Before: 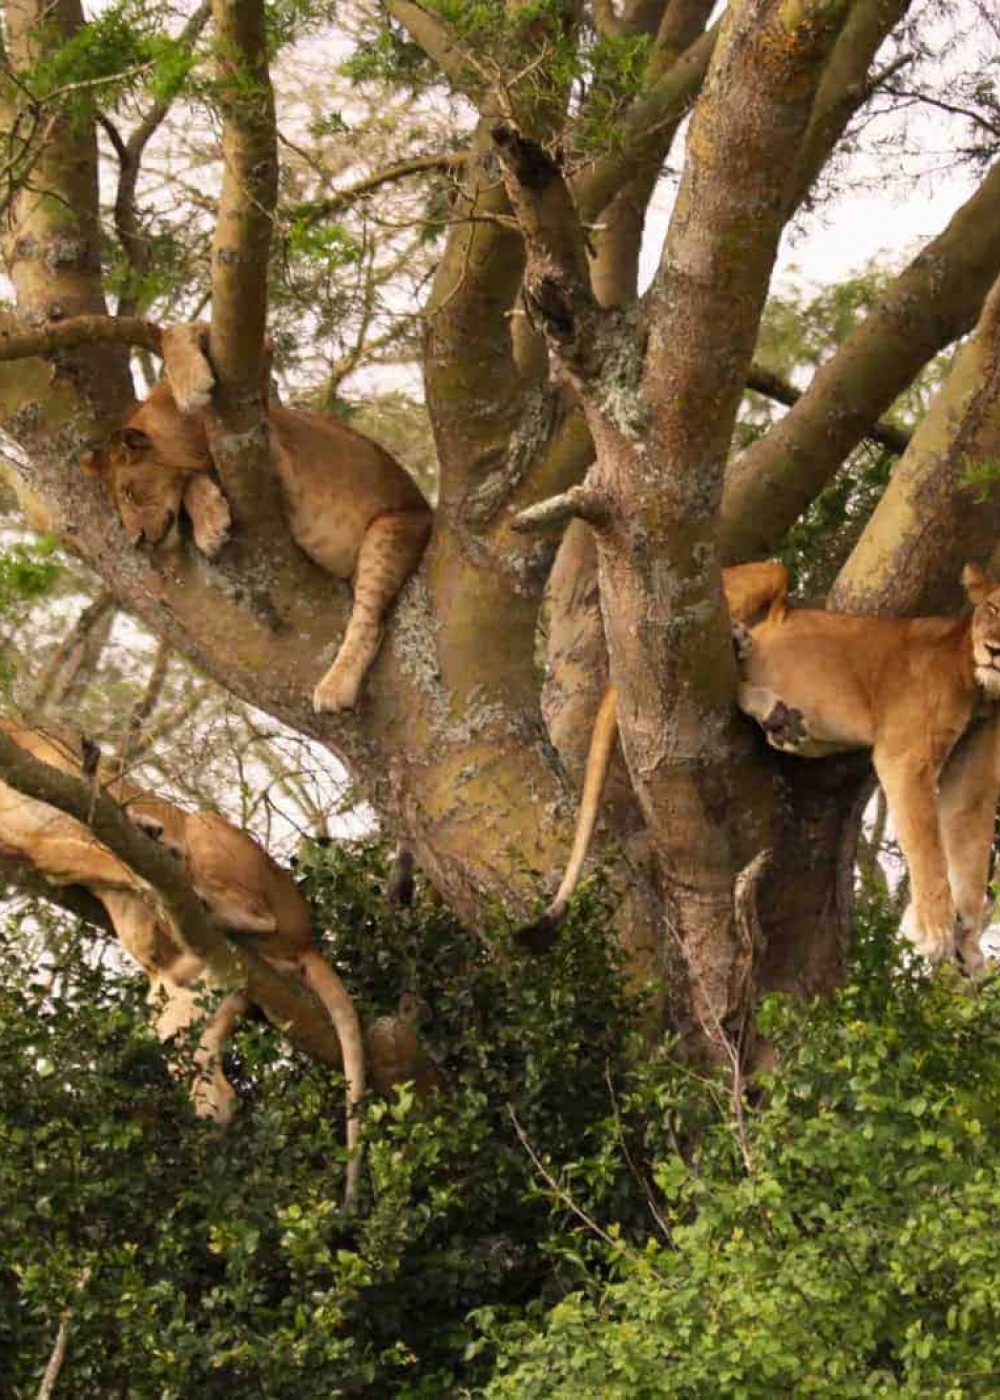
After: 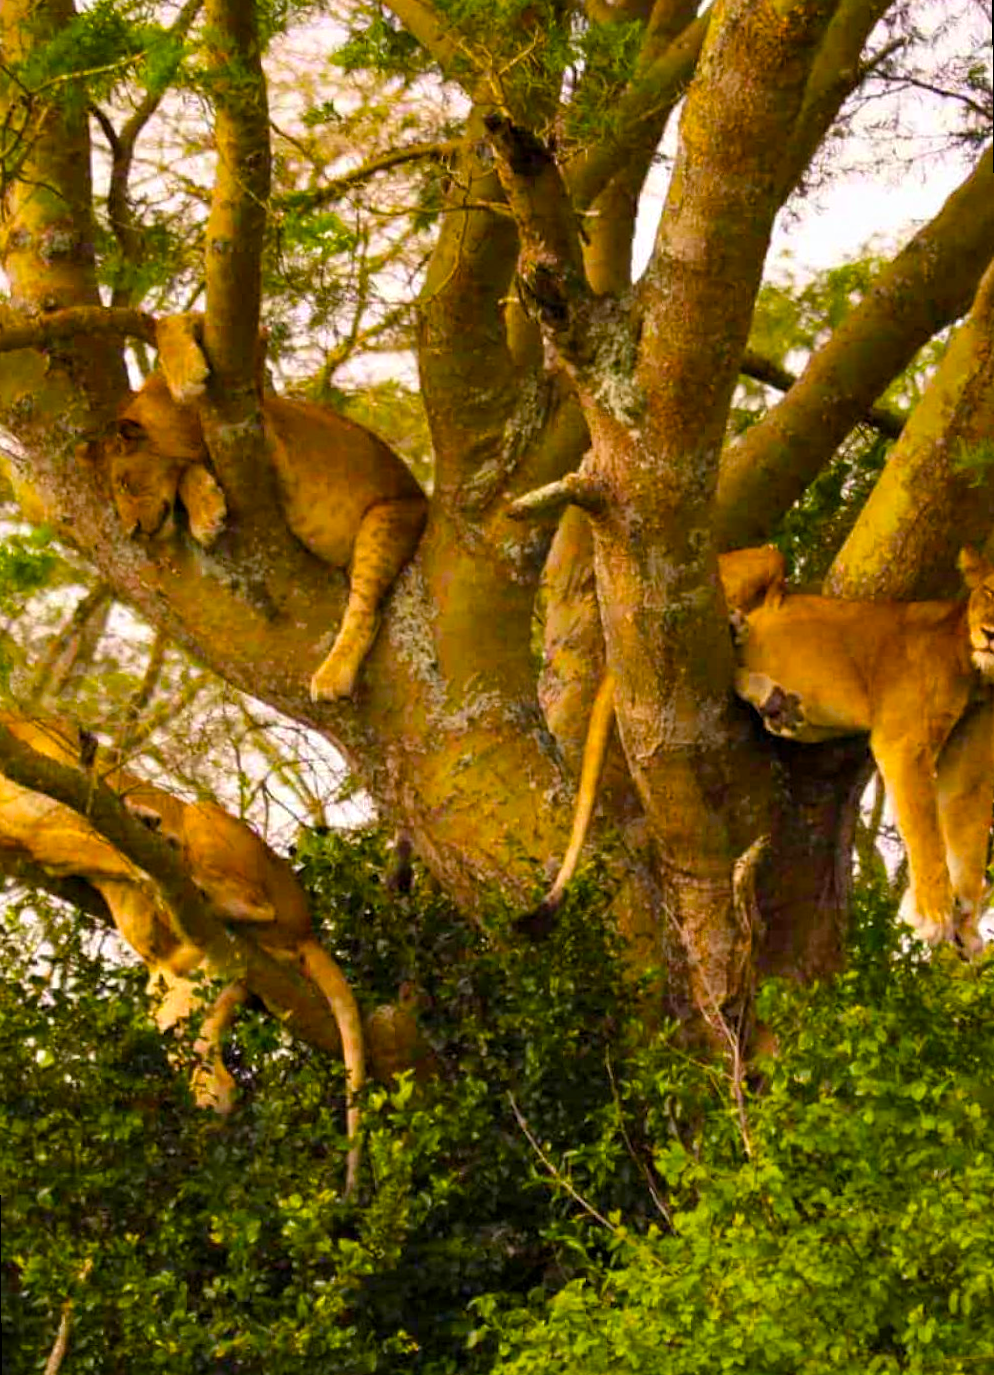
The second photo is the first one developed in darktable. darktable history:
rotate and perspective: rotation -0.45°, automatic cropping original format, crop left 0.008, crop right 0.992, crop top 0.012, crop bottom 0.988
contrast equalizer: octaves 7, y [[0.6 ×6], [0.55 ×6], [0 ×6], [0 ×6], [0 ×6]], mix 0.15
color balance rgb: linear chroma grading › global chroma 25%, perceptual saturation grading › global saturation 50%
